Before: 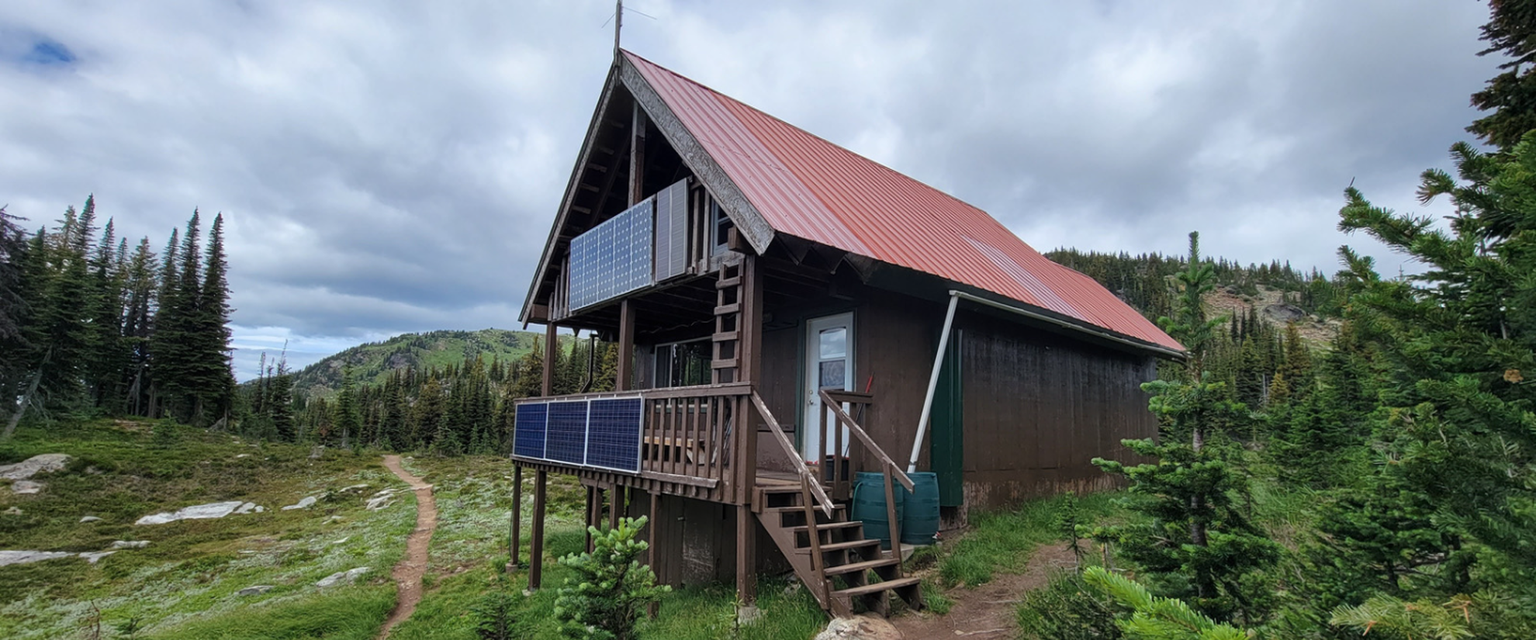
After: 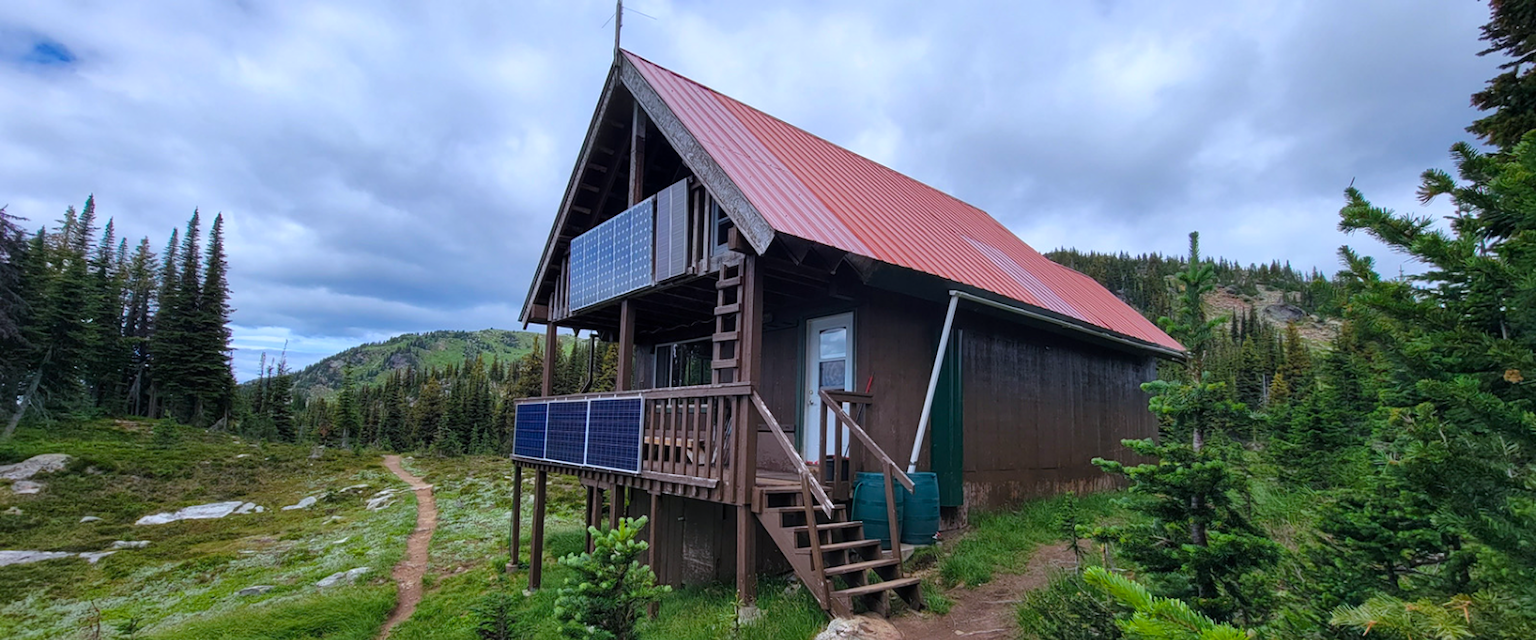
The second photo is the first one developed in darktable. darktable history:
color balance rgb: perceptual saturation grading › global saturation 20%, global vibrance 20%
color calibration: illuminant as shot in camera, x 0.358, y 0.373, temperature 4628.91 K
